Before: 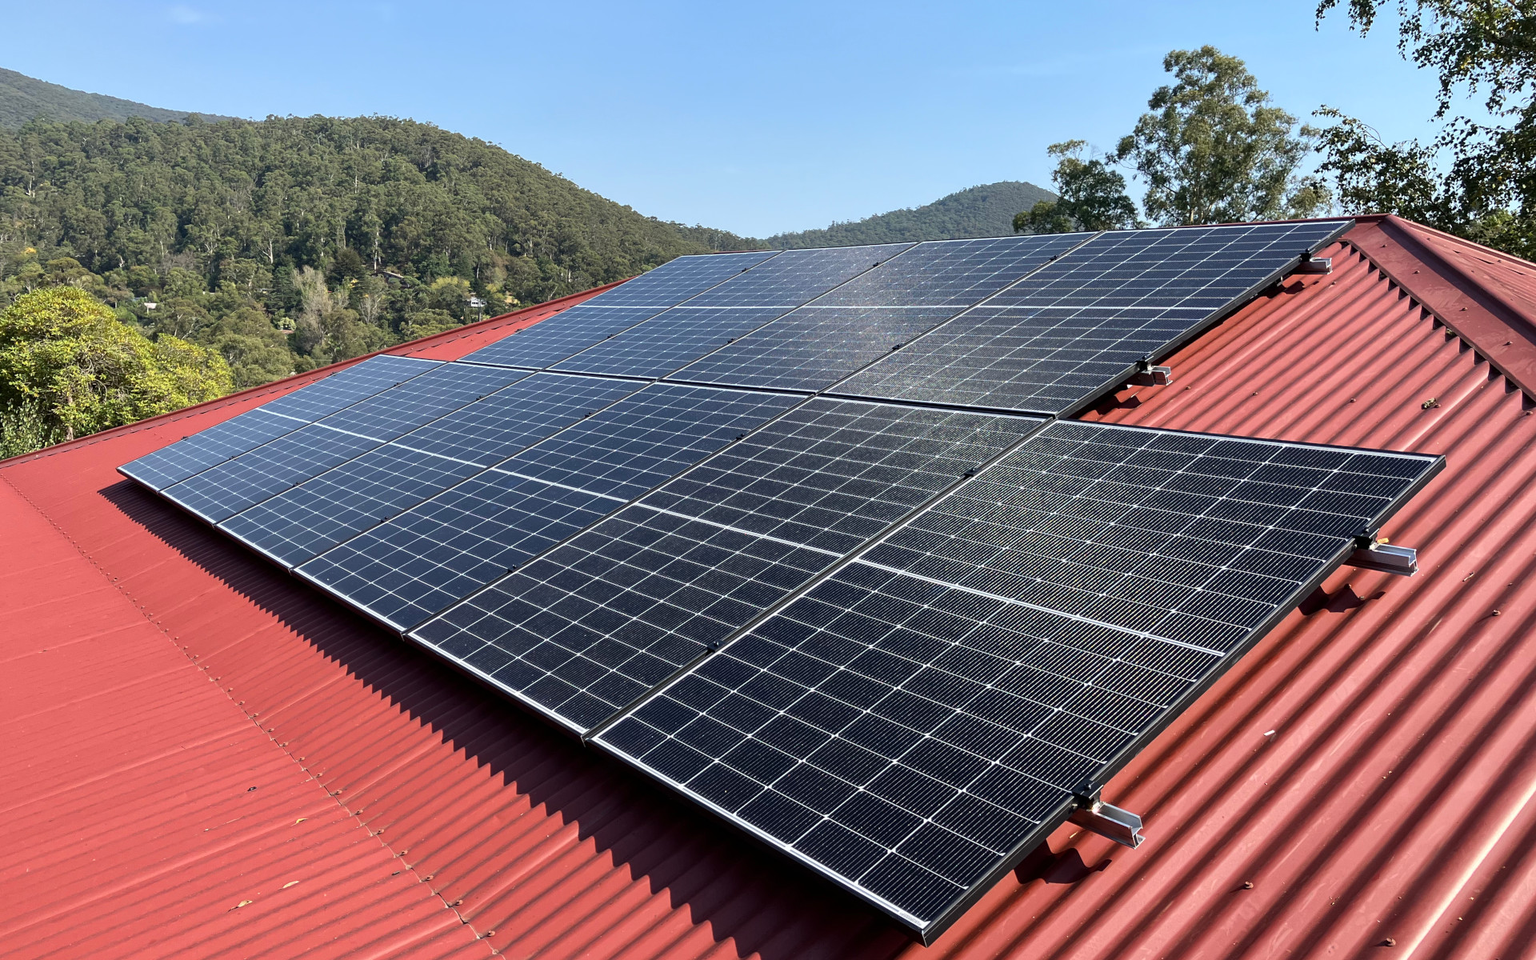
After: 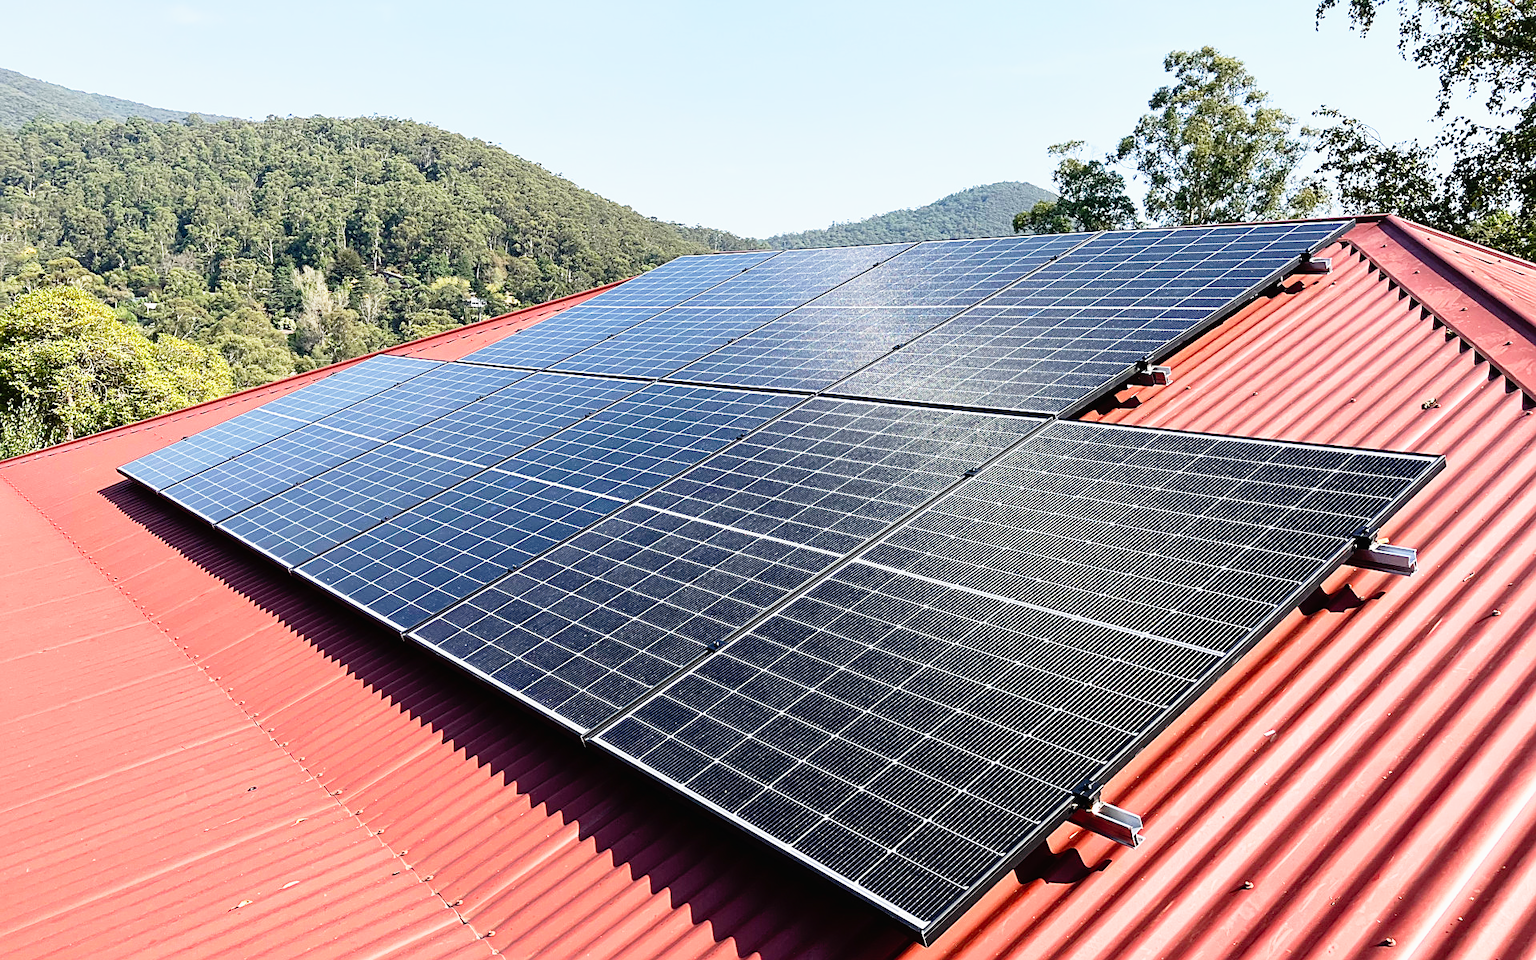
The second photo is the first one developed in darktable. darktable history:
contrast brightness saturation: contrast -0.023, brightness -0.007, saturation 0.042
base curve: curves: ch0 [(0, 0) (0.012, 0.01) (0.073, 0.168) (0.31, 0.711) (0.645, 0.957) (1, 1)], preserve colors none
sharpen: on, module defaults
